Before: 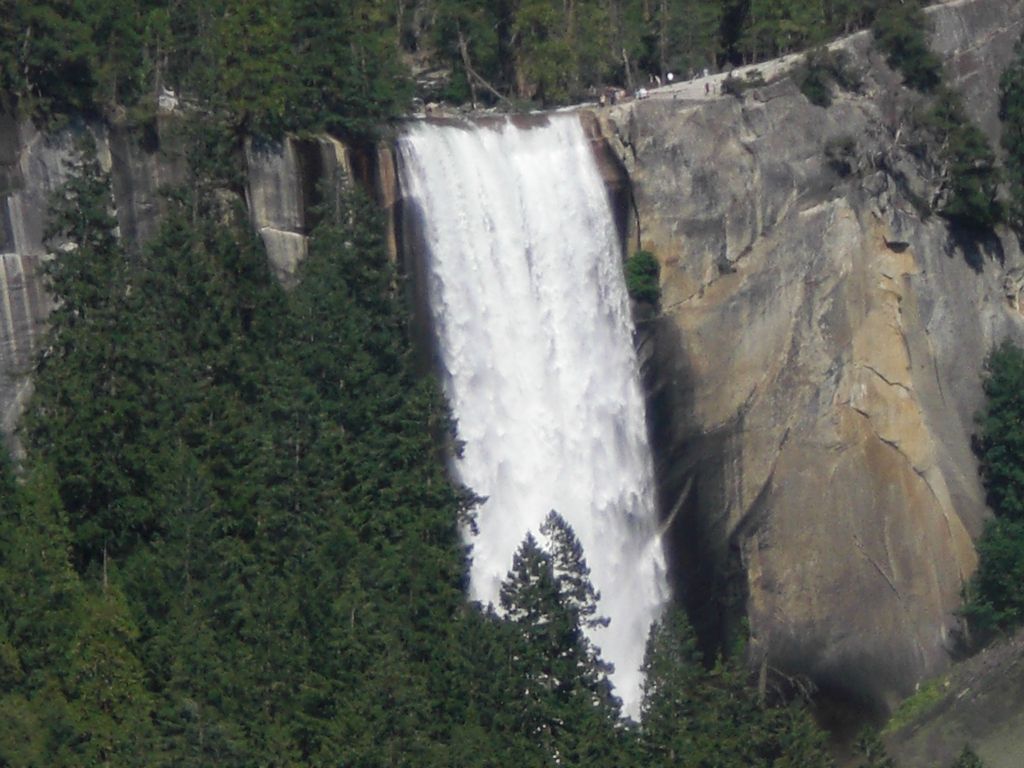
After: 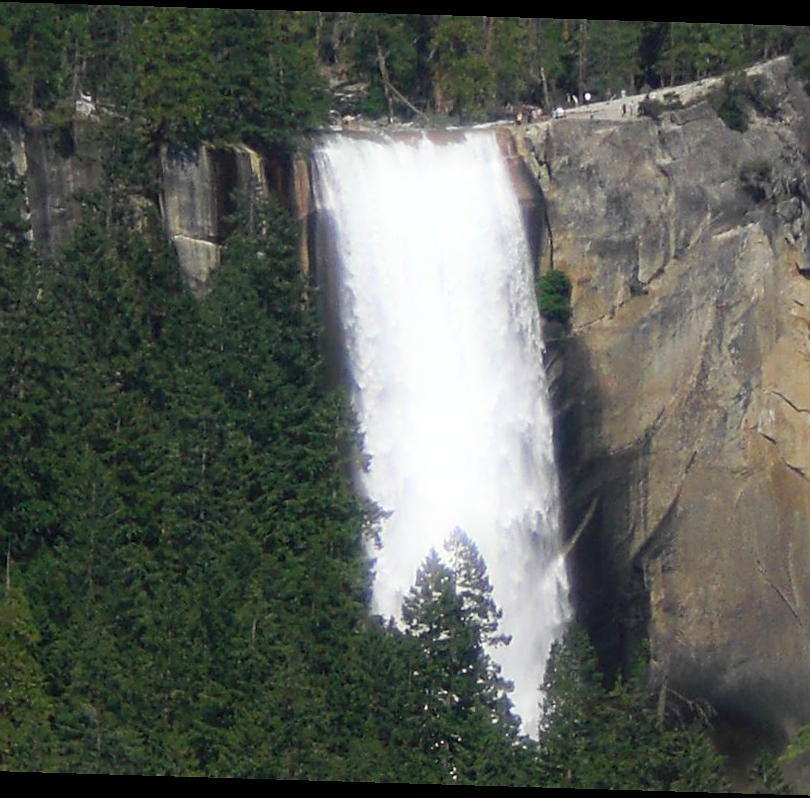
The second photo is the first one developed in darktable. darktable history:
crop: left 9.88%, right 12.664%
rotate and perspective: rotation 1.72°, automatic cropping off
contrast brightness saturation: contrast 0.04, saturation 0.16
sharpen: on, module defaults
bloom: size 5%, threshold 95%, strength 15%
